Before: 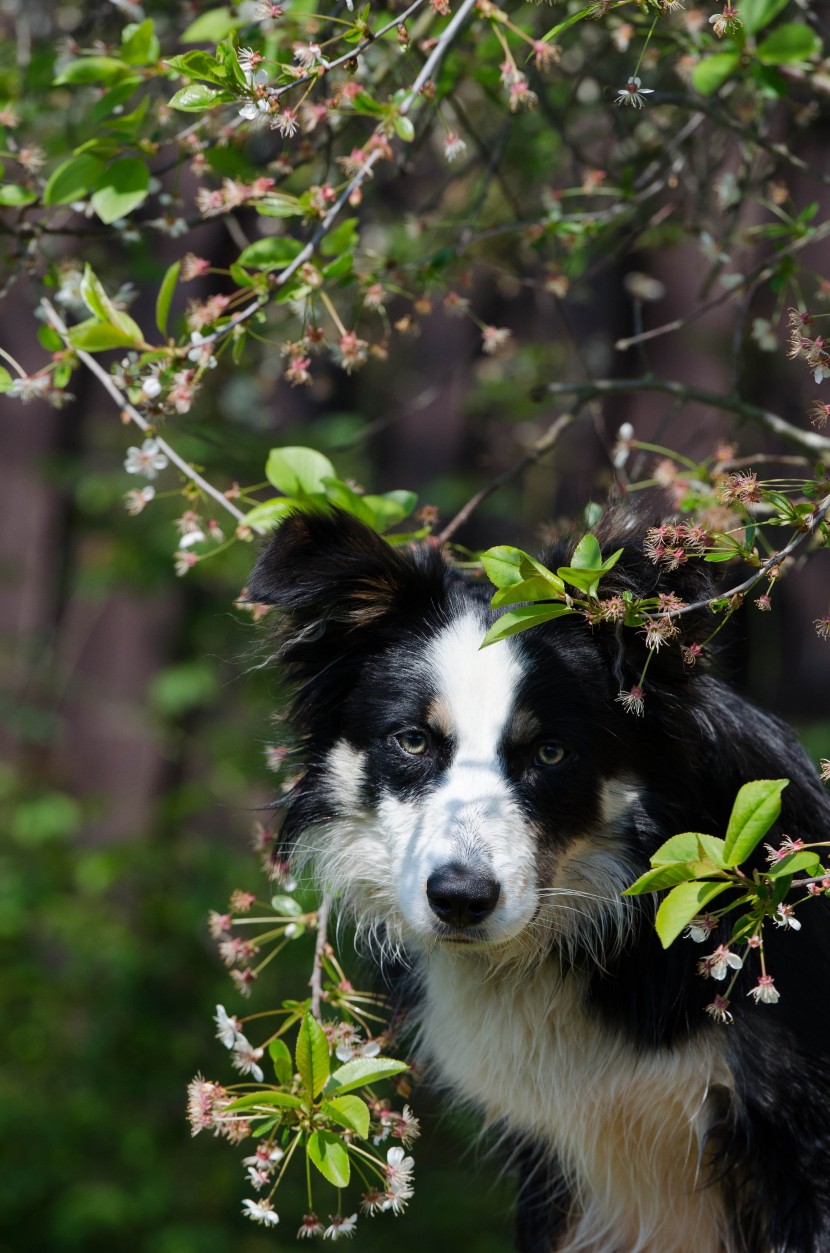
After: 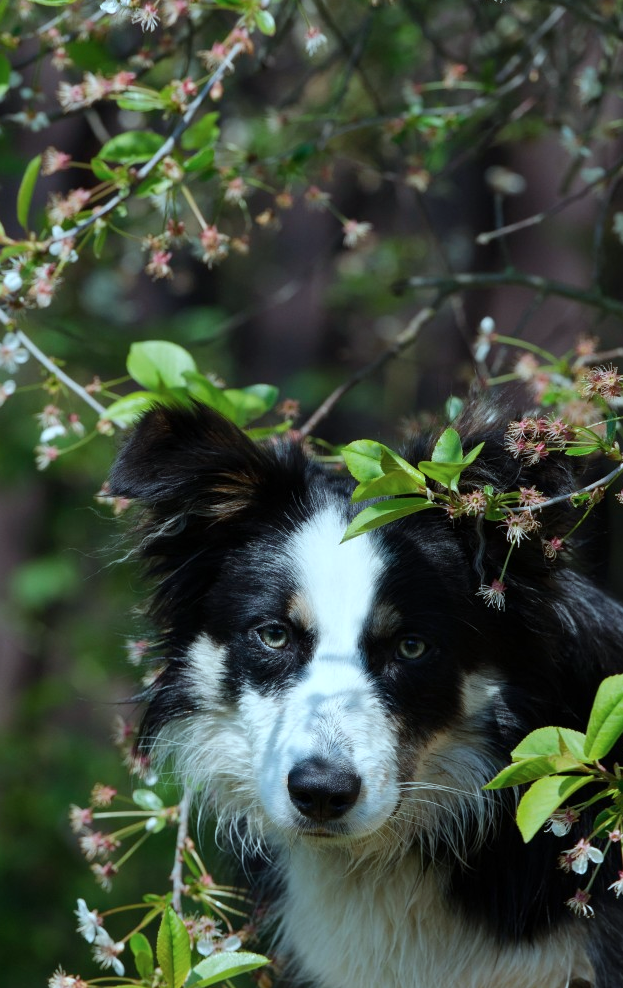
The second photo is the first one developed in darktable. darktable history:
color correction: highlights a* -9.94, highlights b* -10.39
crop: left 16.753%, top 8.516%, right 8.15%, bottom 12.605%
